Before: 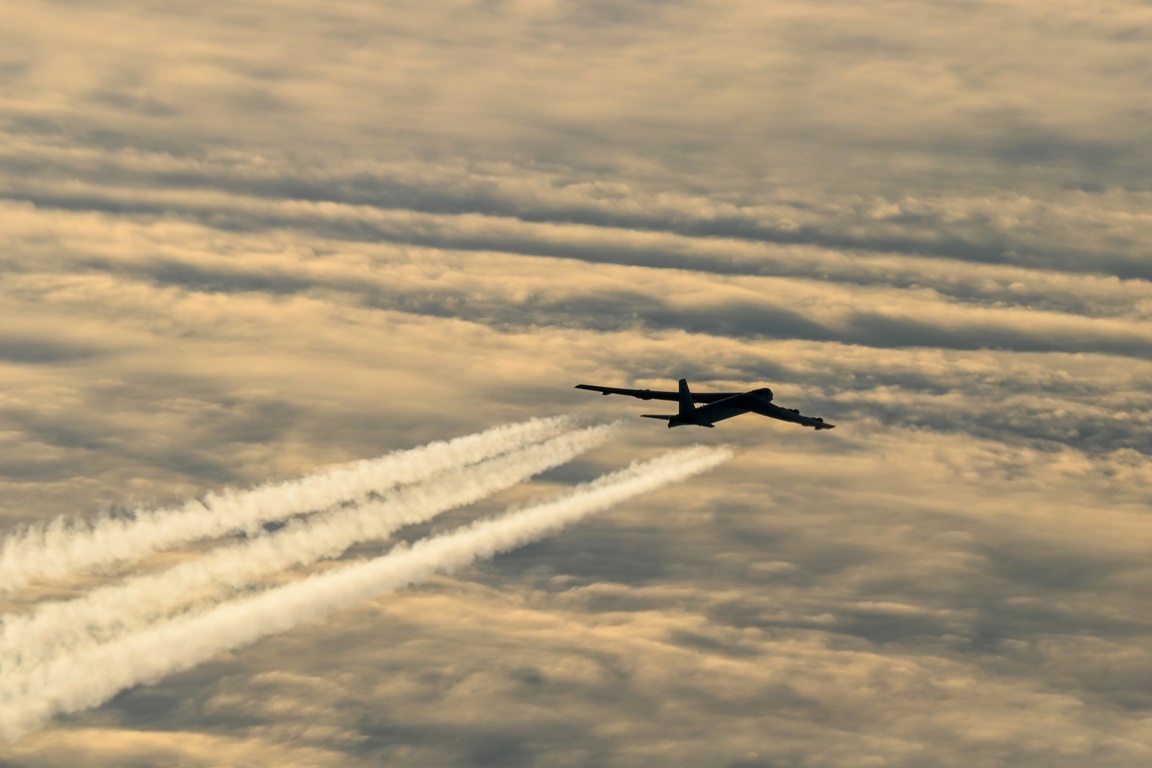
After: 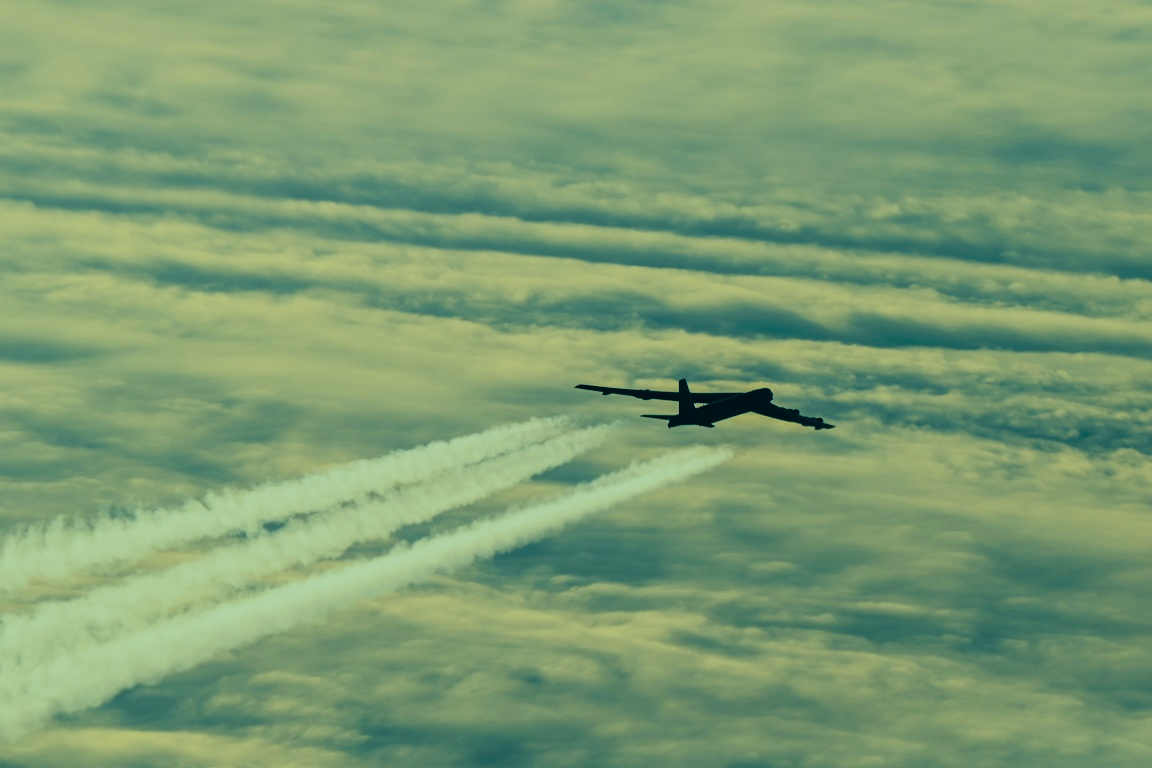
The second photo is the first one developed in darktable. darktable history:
filmic rgb: black relative exposure -7.65 EV, white relative exposure 4.56 EV, hardness 3.61
color correction: highlights a* -20.08, highlights b* 9.8, shadows a* -20.4, shadows b* -10.76
